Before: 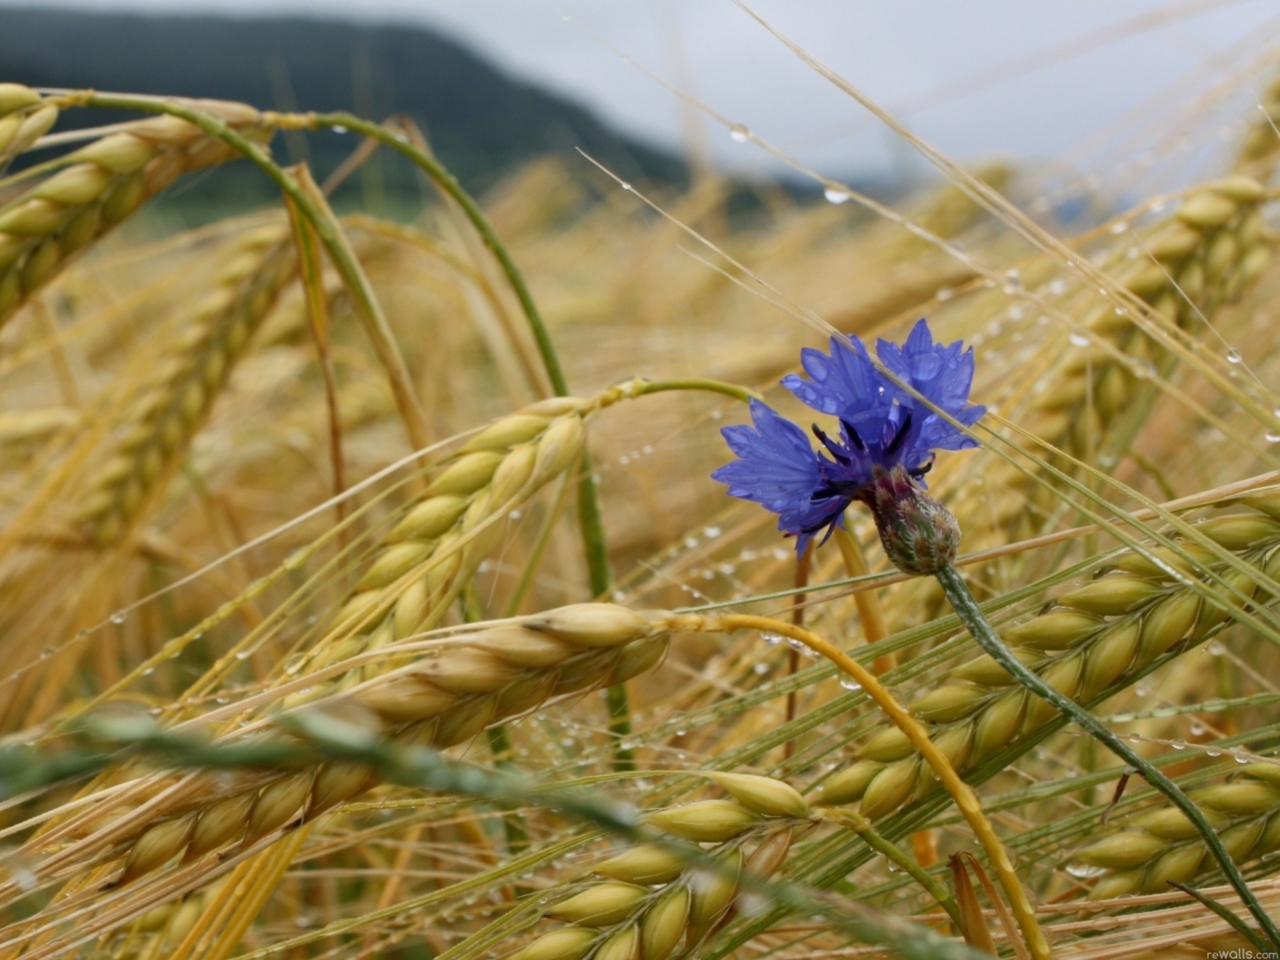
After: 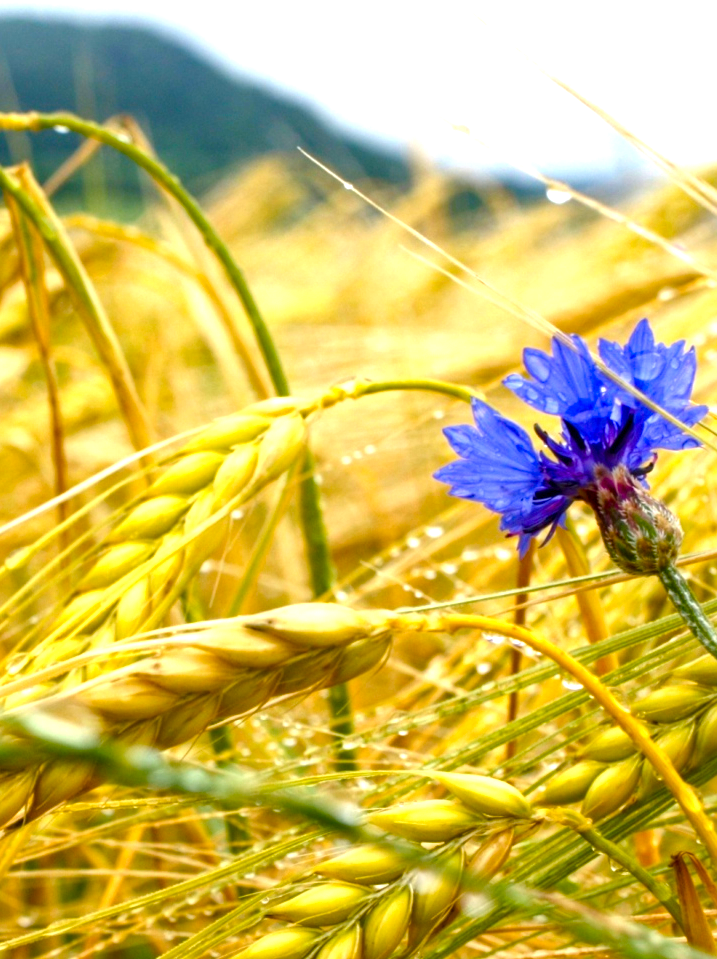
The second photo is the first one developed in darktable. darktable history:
color balance rgb: perceptual saturation grading › global saturation 20%, perceptual saturation grading › highlights -24.903%, perceptual saturation grading › shadows 25.431%, global vibrance 50.45%
exposure: black level correction 0, exposure 1.199 EV, compensate exposure bias true, compensate highlight preservation false
crop: left 21.78%, right 22.156%, bottom 0.01%
local contrast: detail 130%
